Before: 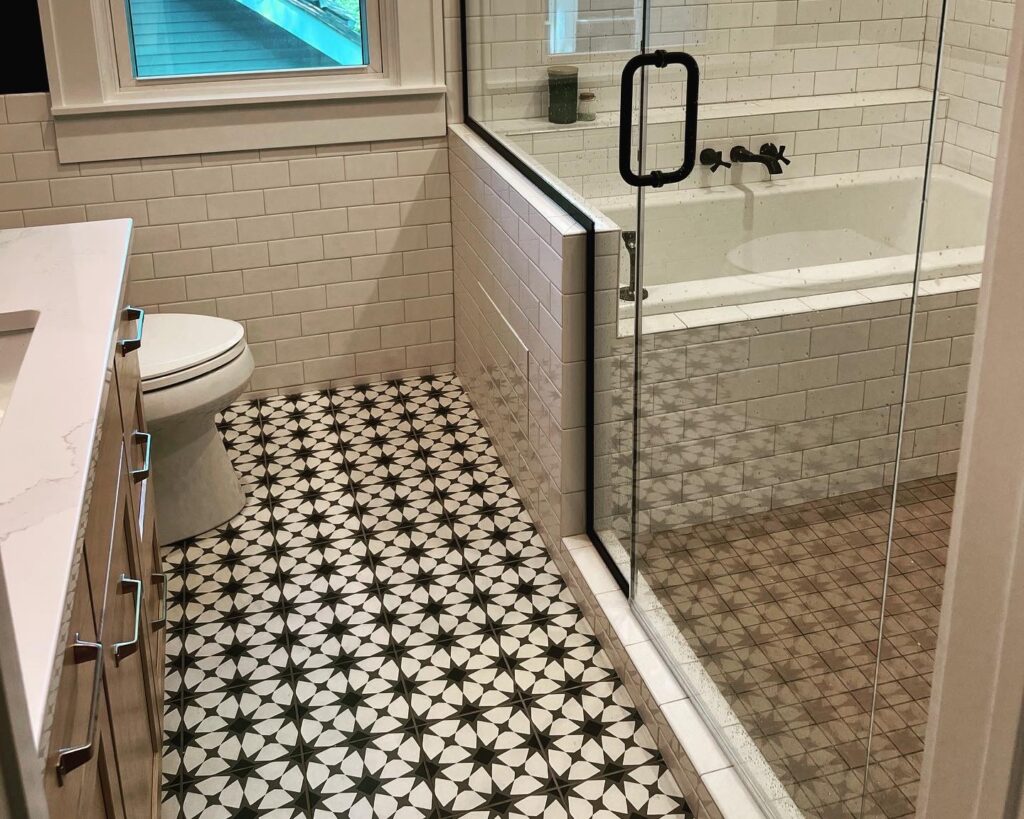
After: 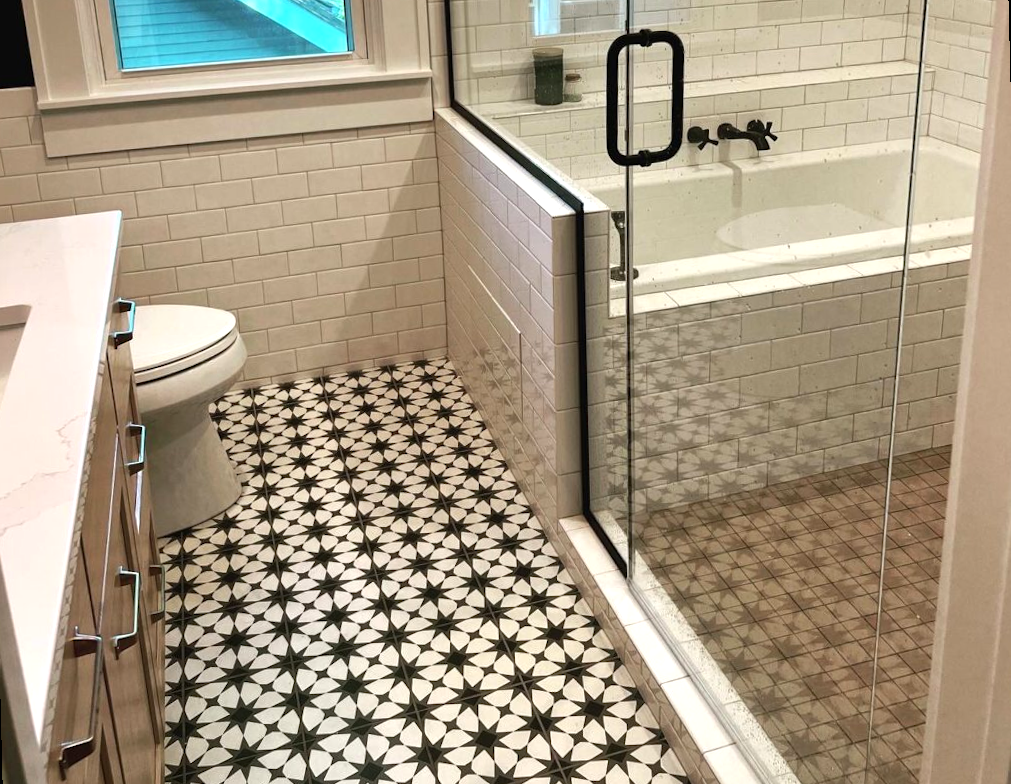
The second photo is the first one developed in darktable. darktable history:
exposure: exposure 0.376 EV, compensate highlight preservation false
rotate and perspective: rotation -1.42°, crop left 0.016, crop right 0.984, crop top 0.035, crop bottom 0.965
